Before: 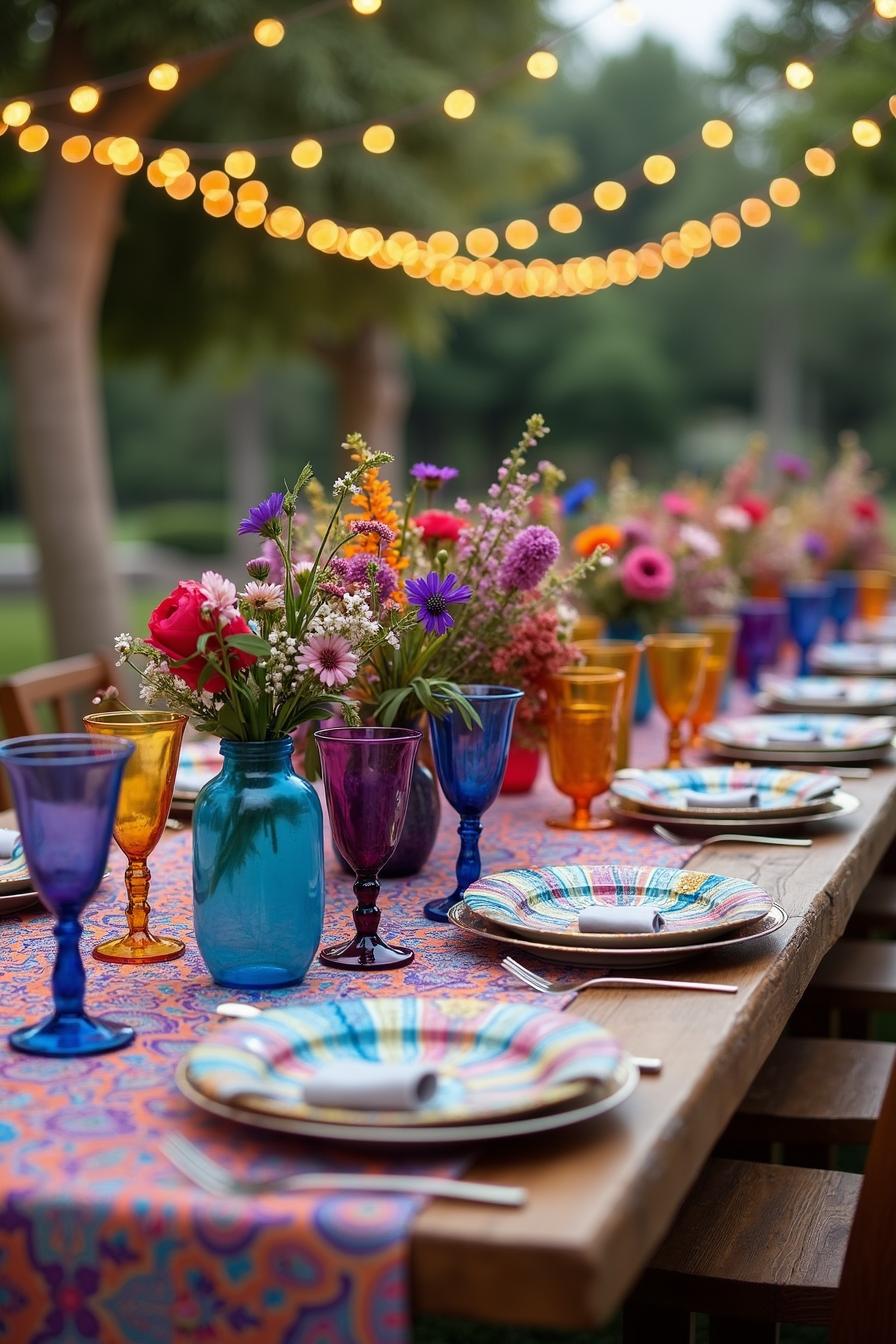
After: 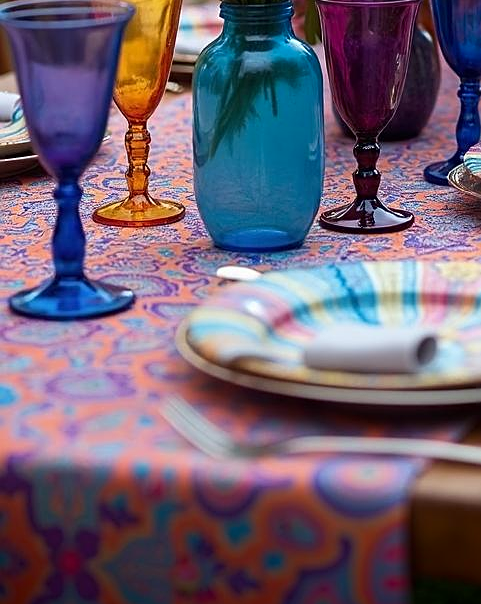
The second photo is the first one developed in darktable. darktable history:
sharpen: amount 0.5
crop and rotate: top 54.885%, right 46.228%, bottom 0.131%
shadows and highlights: shadows -56.03, highlights 85.28, soften with gaussian
